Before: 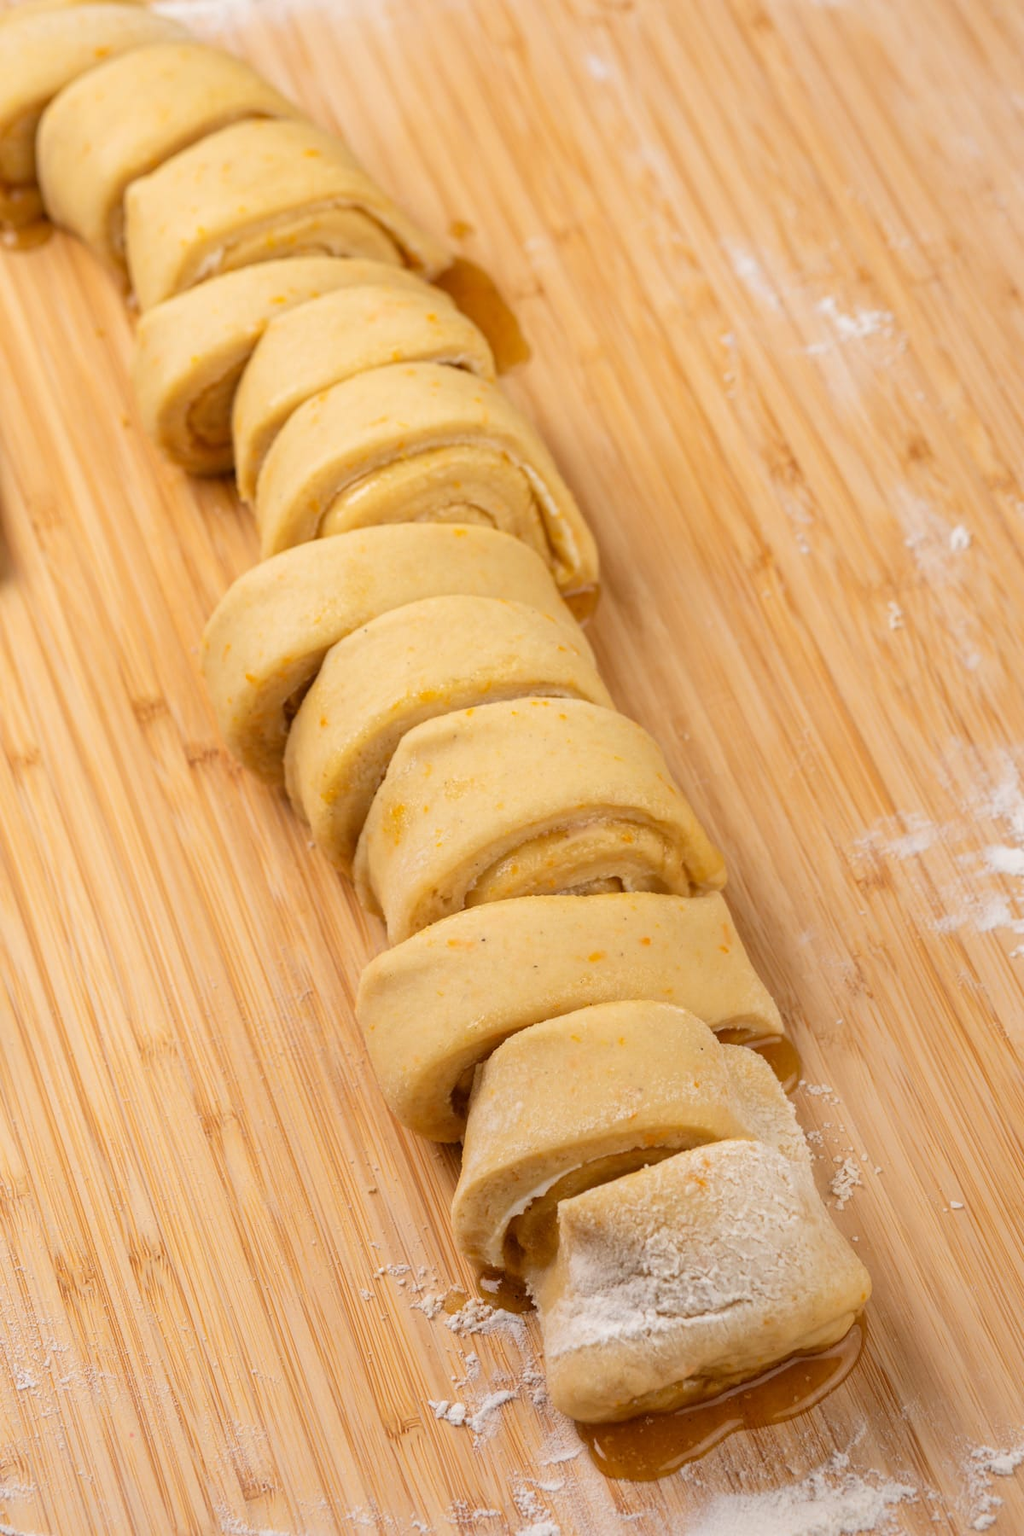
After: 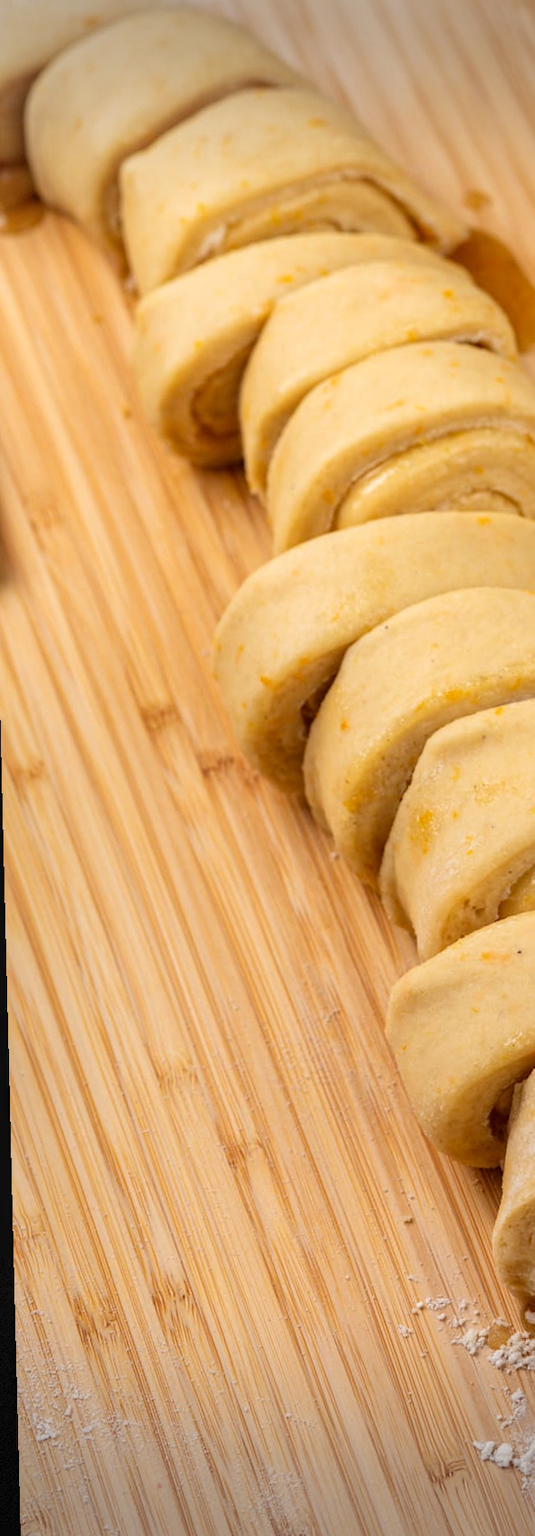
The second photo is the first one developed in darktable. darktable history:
crop and rotate: left 0%, top 0%, right 50.845%
local contrast: on, module defaults
rotate and perspective: rotation -1.42°, crop left 0.016, crop right 0.984, crop top 0.035, crop bottom 0.965
vignetting: fall-off start 100%, brightness -0.406, saturation -0.3, width/height ratio 1.324, dithering 8-bit output, unbound false
